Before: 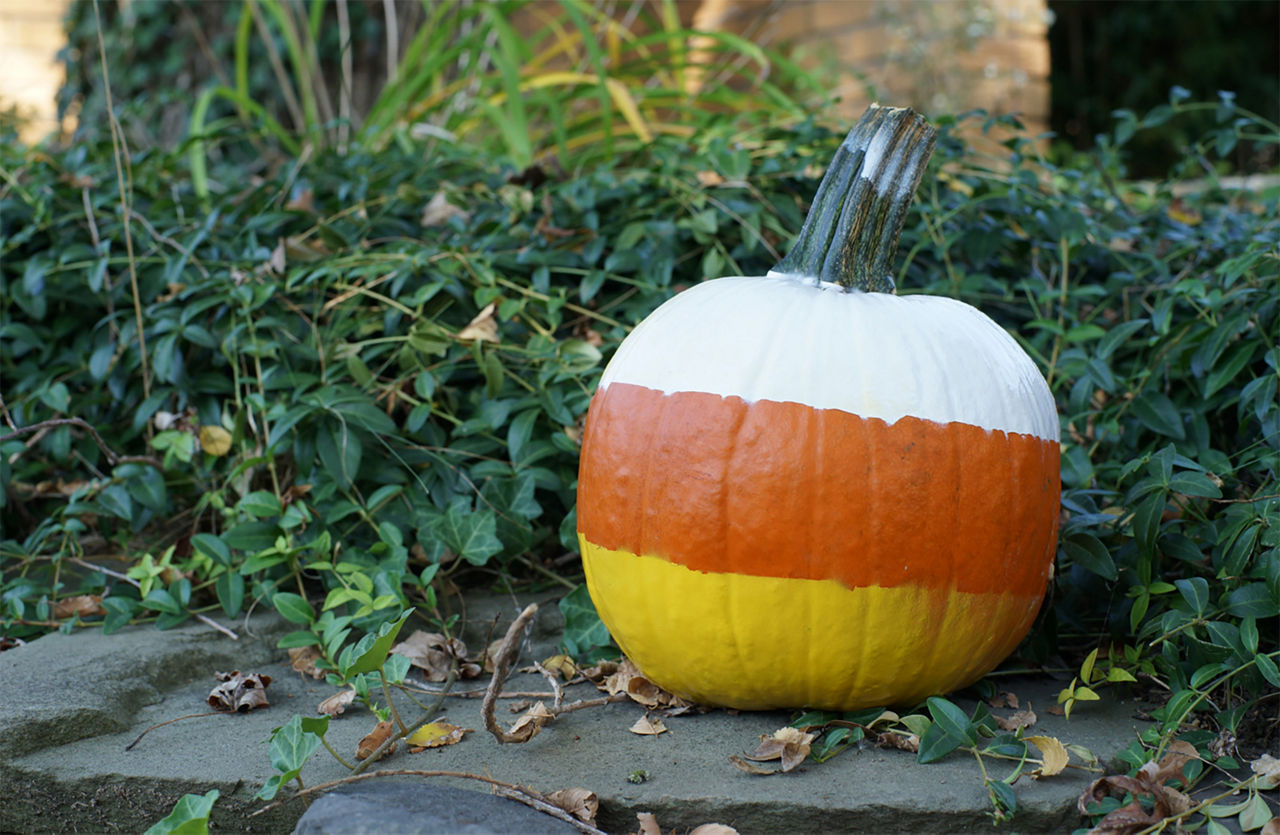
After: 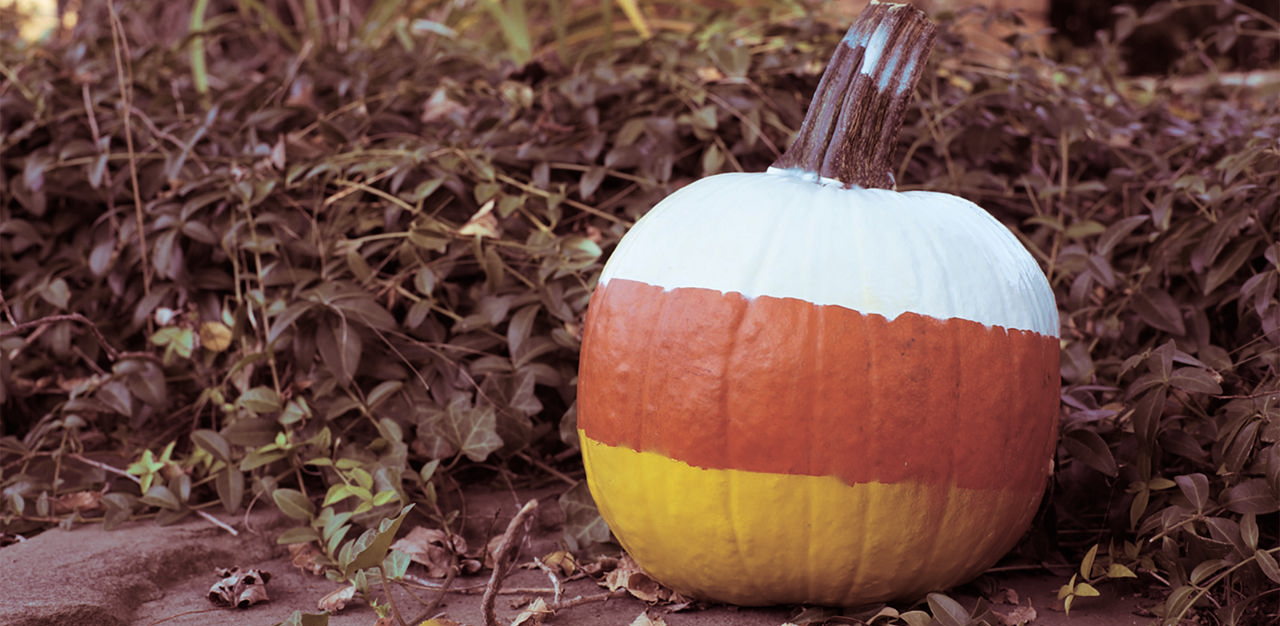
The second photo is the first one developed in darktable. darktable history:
split-toning: highlights › hue 187.2°, highlights › saturation 0.83, balance -68.05, compress 56.43%
crop and rotate: top 12.5%, bottom 12.5%
